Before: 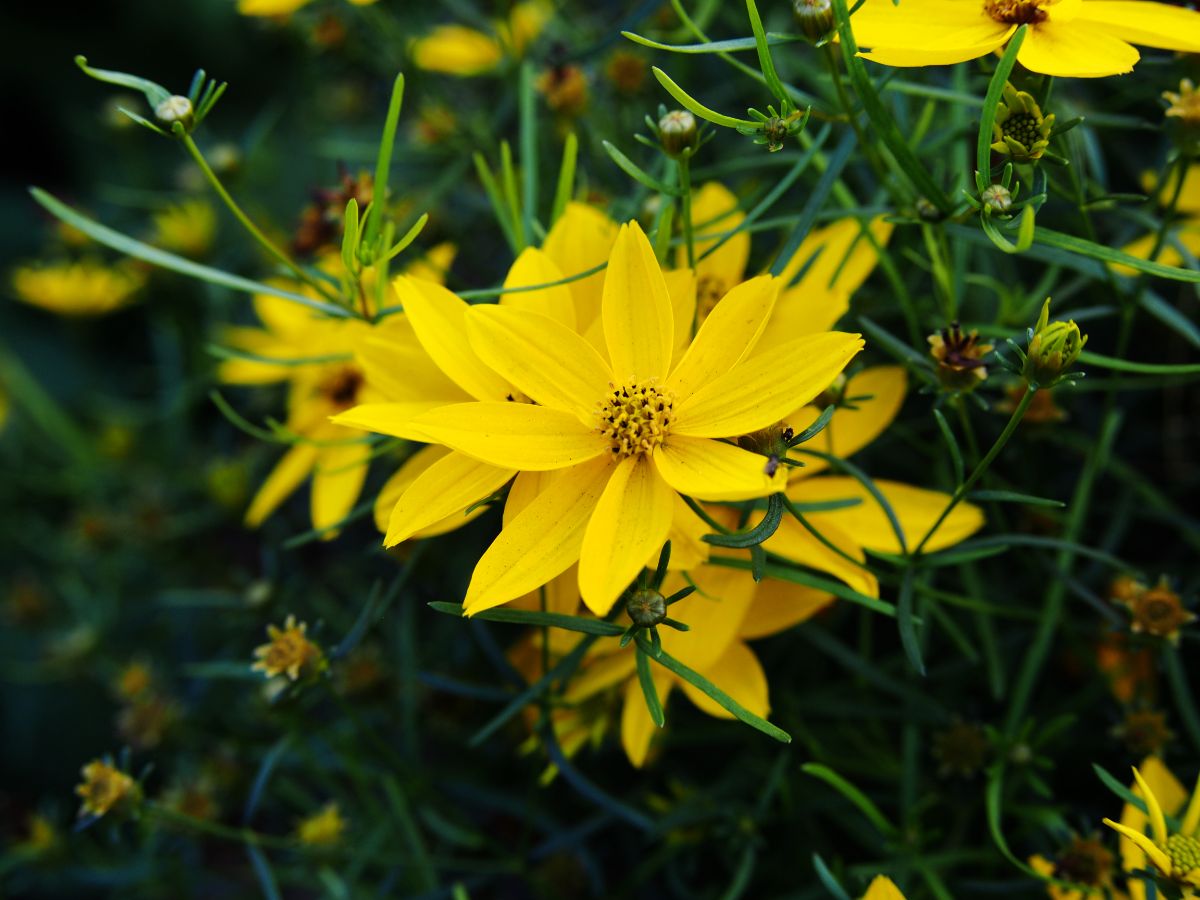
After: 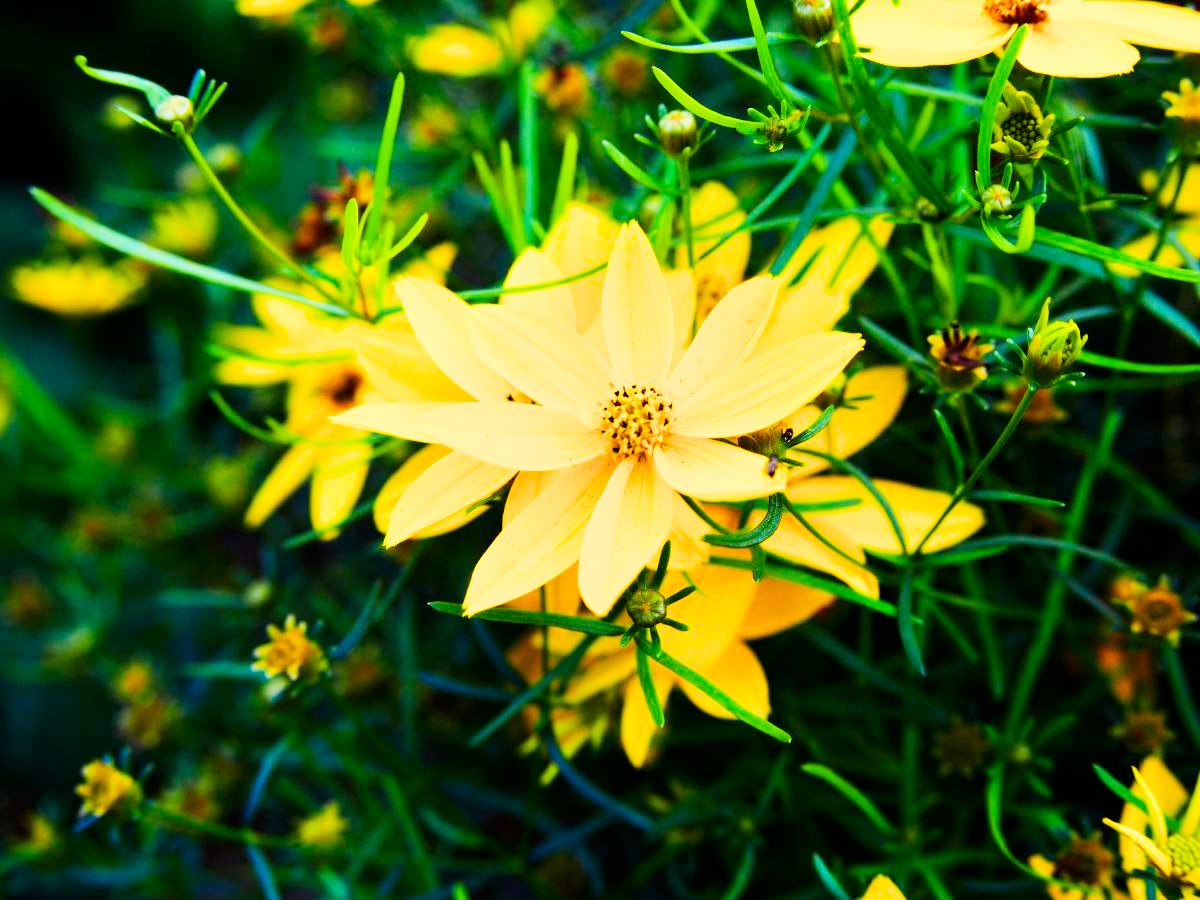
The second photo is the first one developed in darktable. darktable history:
contrast brightness saturation: contrast 0.172, saturation 0.302
color balance rgb: highlights gain › chroma 0.157%, highlights gain › hue 331.51°, linear chroma grading › global chroma 19.791%, perceptual saturation grading › global saturation 14.596%, perceptual brilliance grading › global brilliance 1.191%, perceptual brilliance grading › highlights -3.719%
exposure: black level correction 0, exposure 1.693 EV, compensate highlight preservation false
filmic rgb: black relative exposure -7.65 EV, white relative exposure 4.56 EV, threshold 5.96 EV, hardness 3.61, enable highlight reconstruction true
